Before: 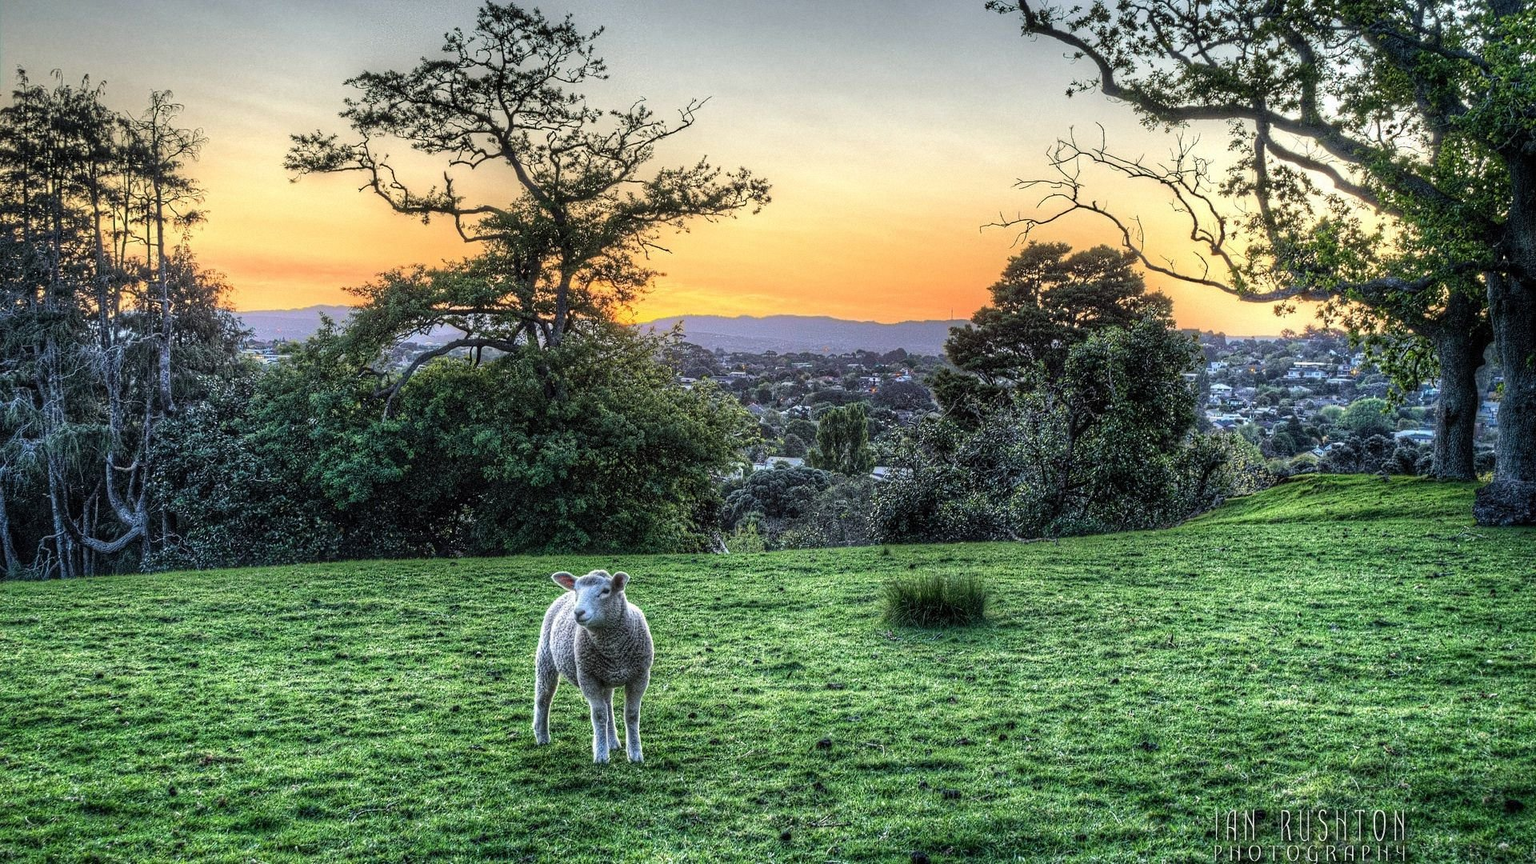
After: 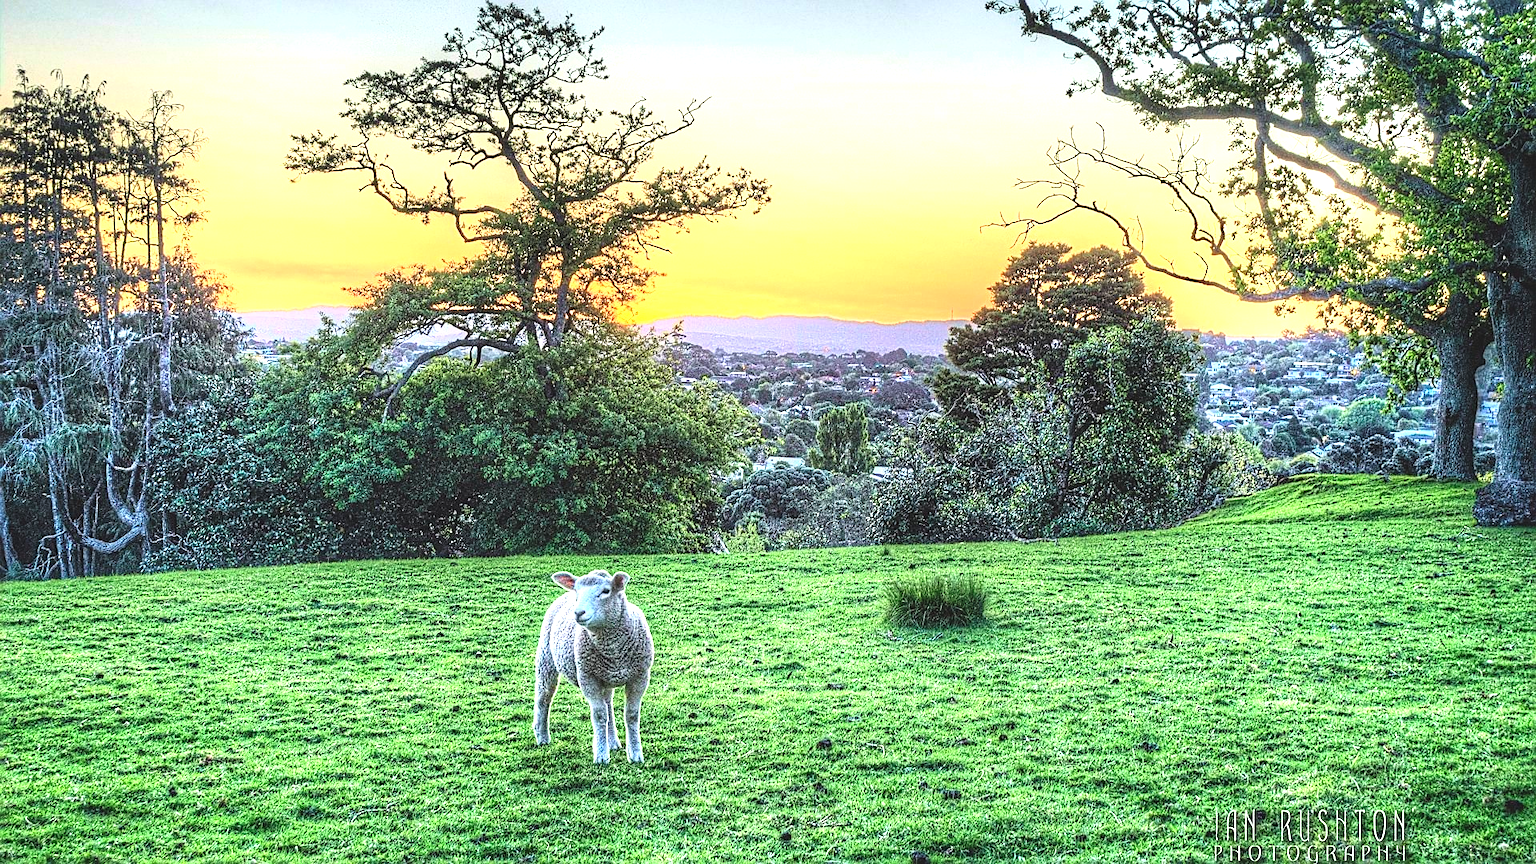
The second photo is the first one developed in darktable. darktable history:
sharpen: on, module defaults
contrast equalizer: y [[0.5 ×6], [0.5 ×6], [0.5, 0.5, 0.501, 0.545, 0.707, 0.863], [0 ×6], [0 ×6]]
tone curve: curves: ch0 [(0, 0) (0.389, 0.458) (0.745, 0.82) (0.849, 0.917) (0.919, 0.969) (1, 1)]; ch1 [(0, 0) (0.437, 0.404) (0.5, 0.5) (0.529, 0.55) (0.58, 0.6) (0.616, 0.649) (1, 1)]; ch2 [(0, 0) (0.442, 0.428) (0.5, 0.5) (0.525, 0.543) (0.585, 0.62) (1, 1)], color space Lab, independent channels, preserve colors none
exposure: black level correction -0.005, exposure 1 EV, compensate highlight preservation false
